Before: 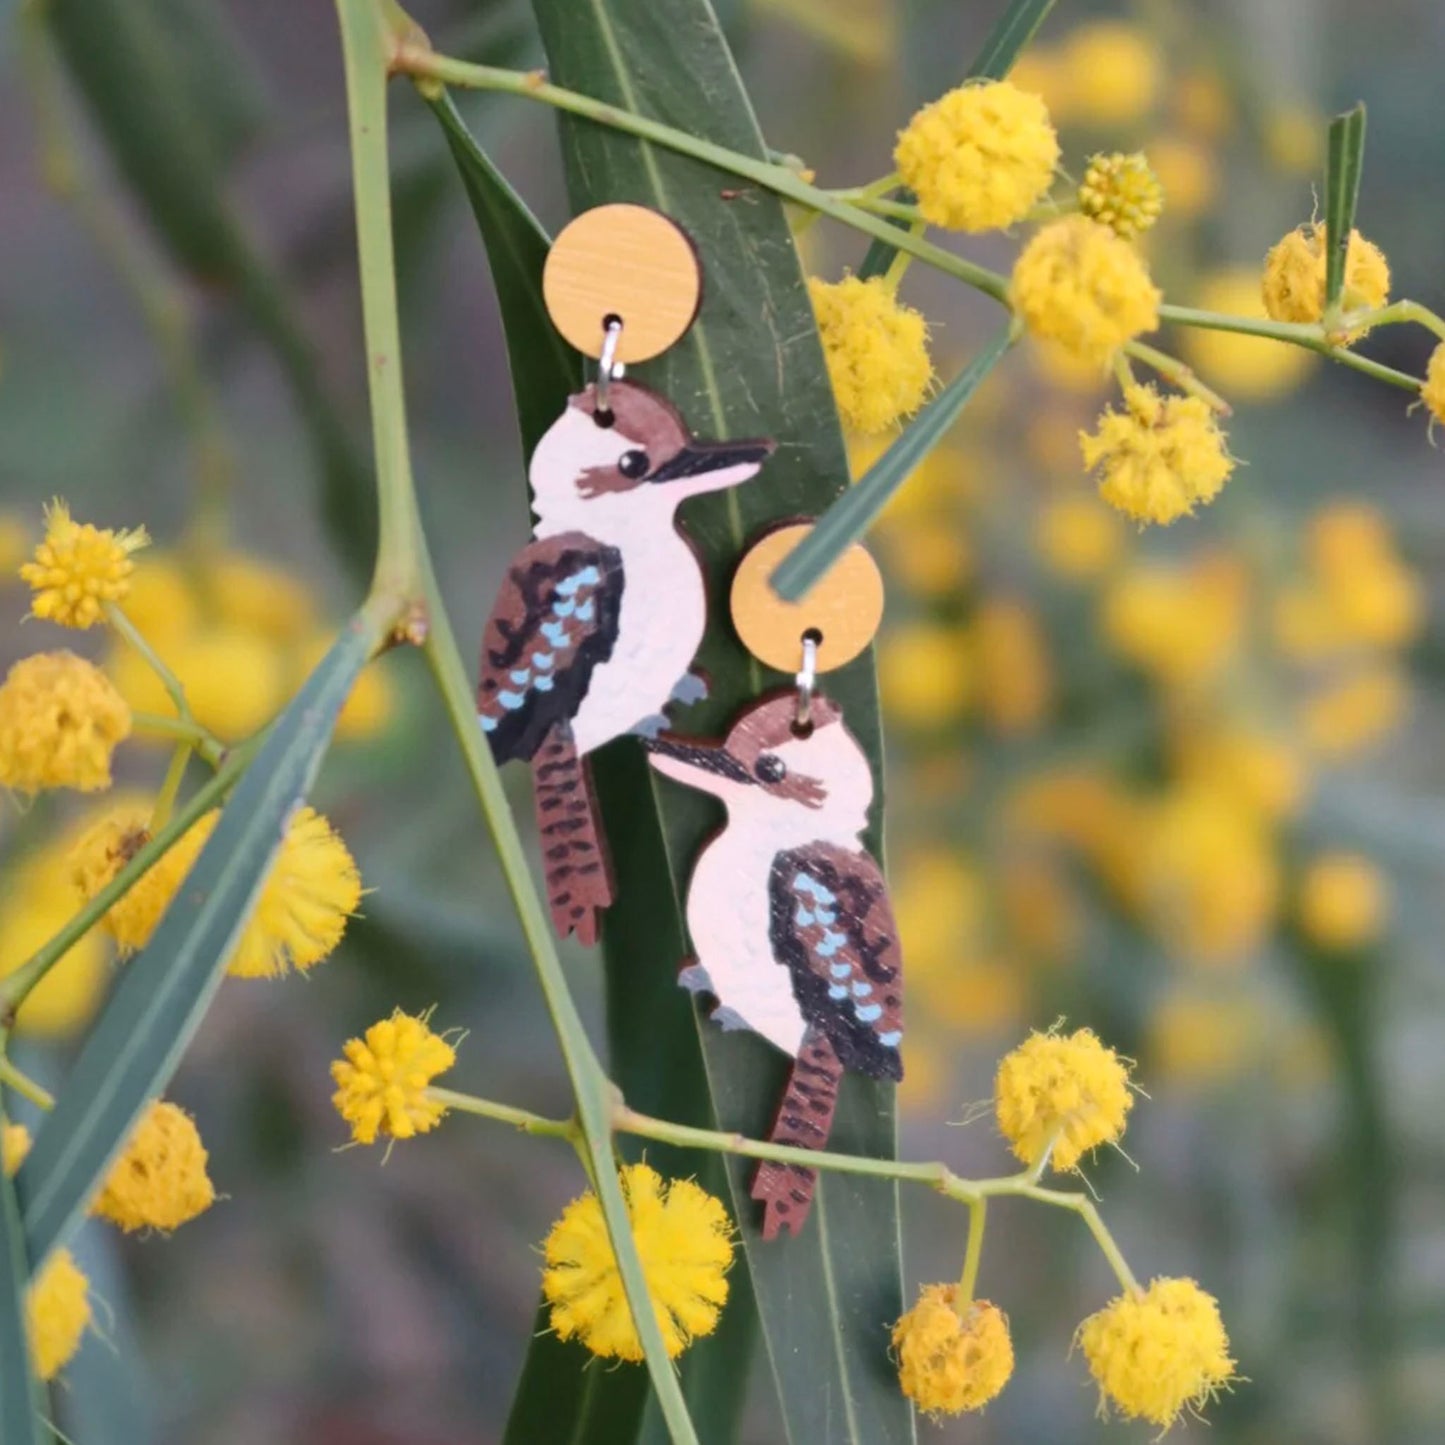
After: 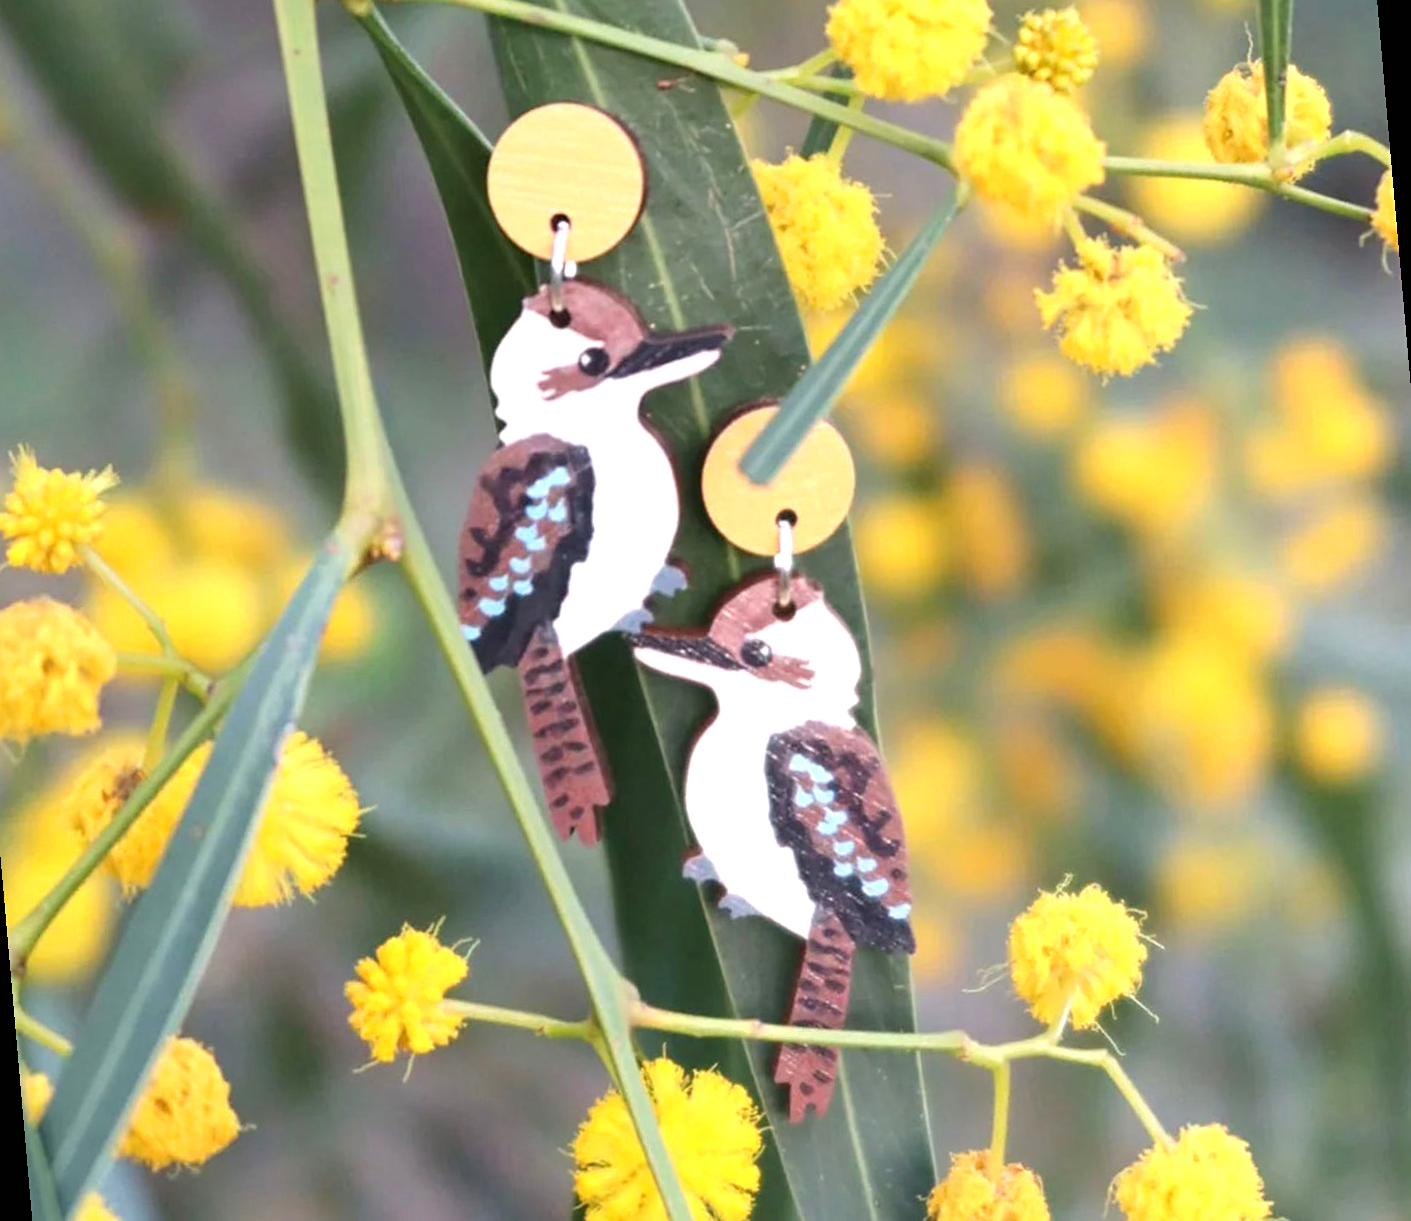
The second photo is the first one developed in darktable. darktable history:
exposure: black level correction 0, exposure 0.7 EV, compensate exposure bias true, compensate highlight preservation false
rotate and perspective: rotation -5°, crop left 0.05, crop right 0.952, crop top 0.11, crop bottom 0.89
sharpen: amount 0.2
